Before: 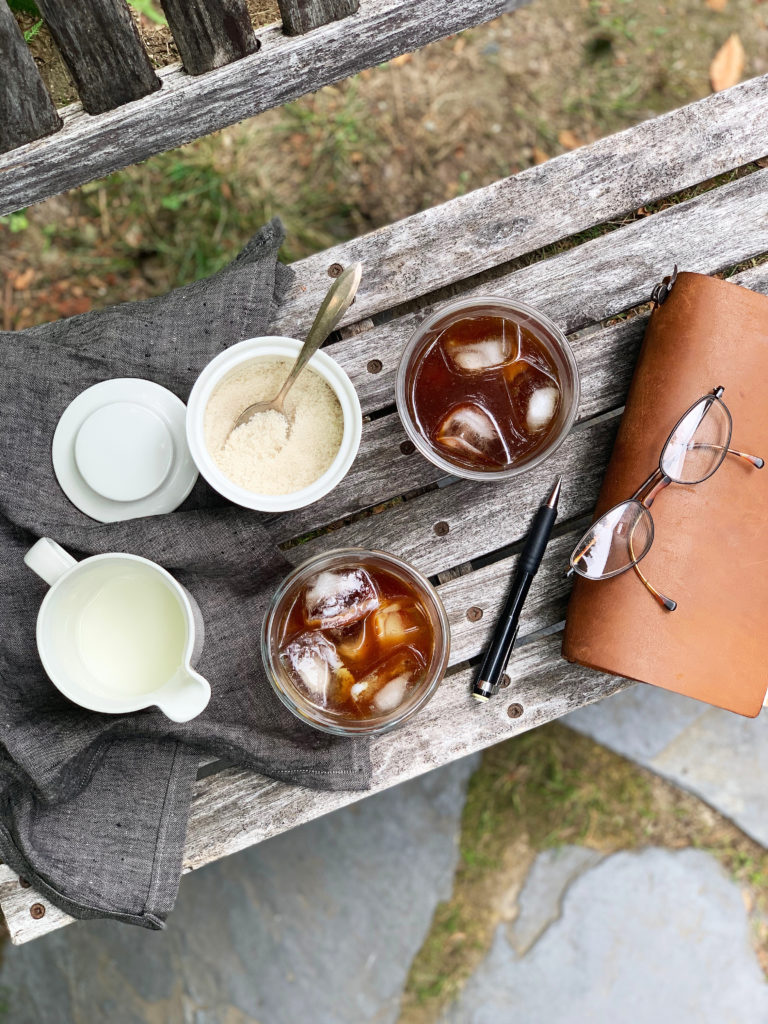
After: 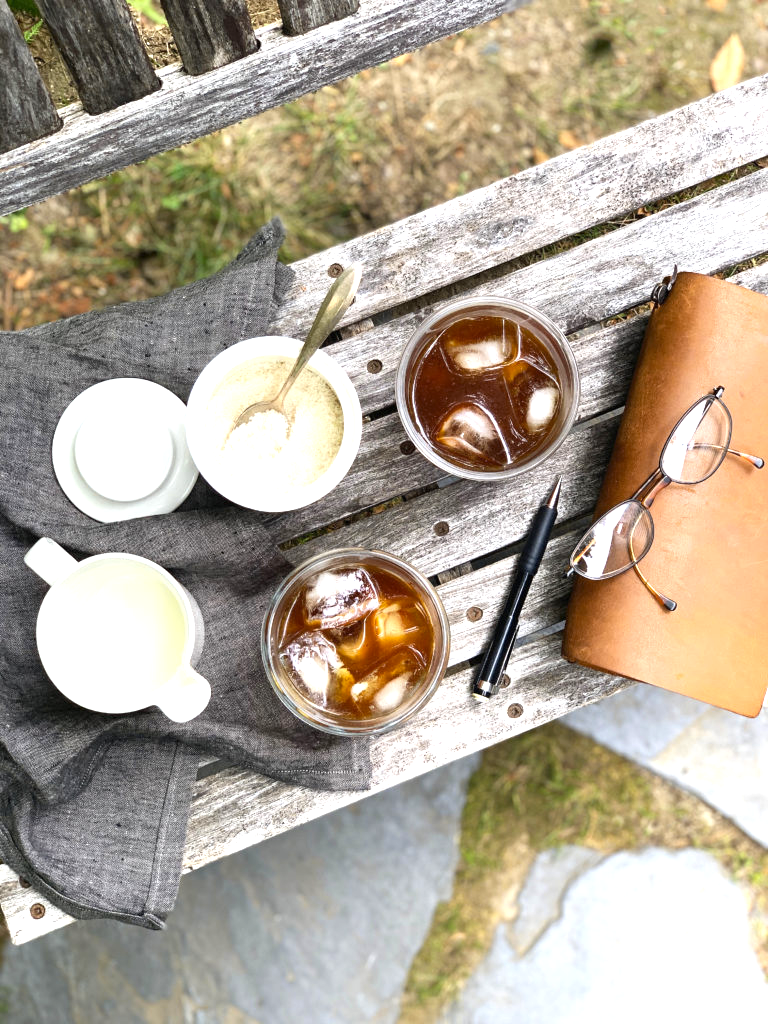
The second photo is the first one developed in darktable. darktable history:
exposure: black level correction 0, exposure 0.7 EV, compensate exposure bias true, compensate highlight preservation false
color contrast: green-magenta contrast 0.8, blue-yellow contrast 1.1, unbound 0
